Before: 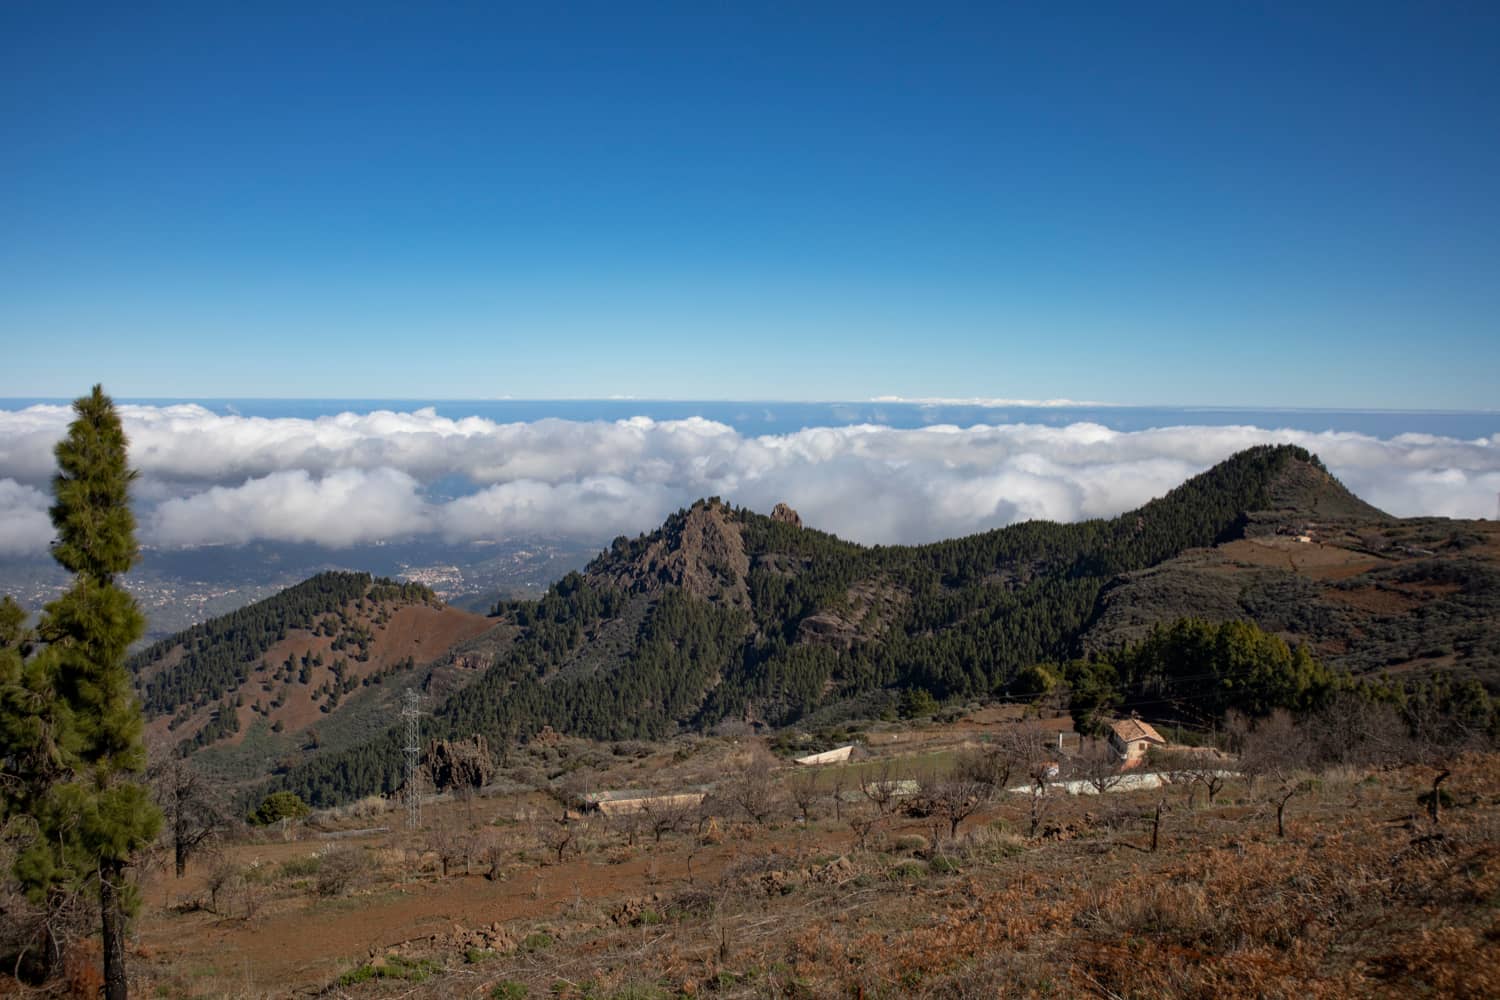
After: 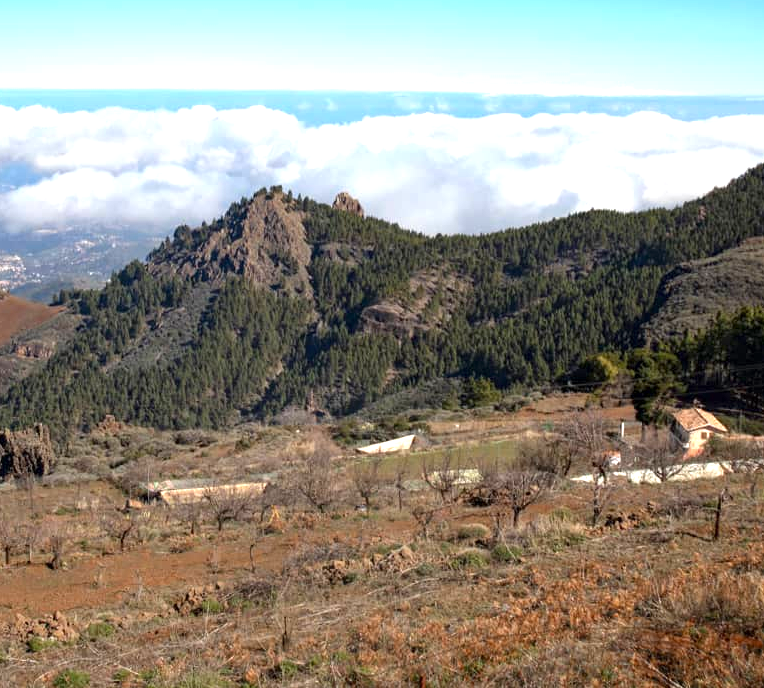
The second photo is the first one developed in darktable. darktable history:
crop and rotate: left 29.237%, top 31.152%, right 19.807%
exposure: exposure 1.2 EV, compensate highlight preservation false
vibrance: on, module defaults
